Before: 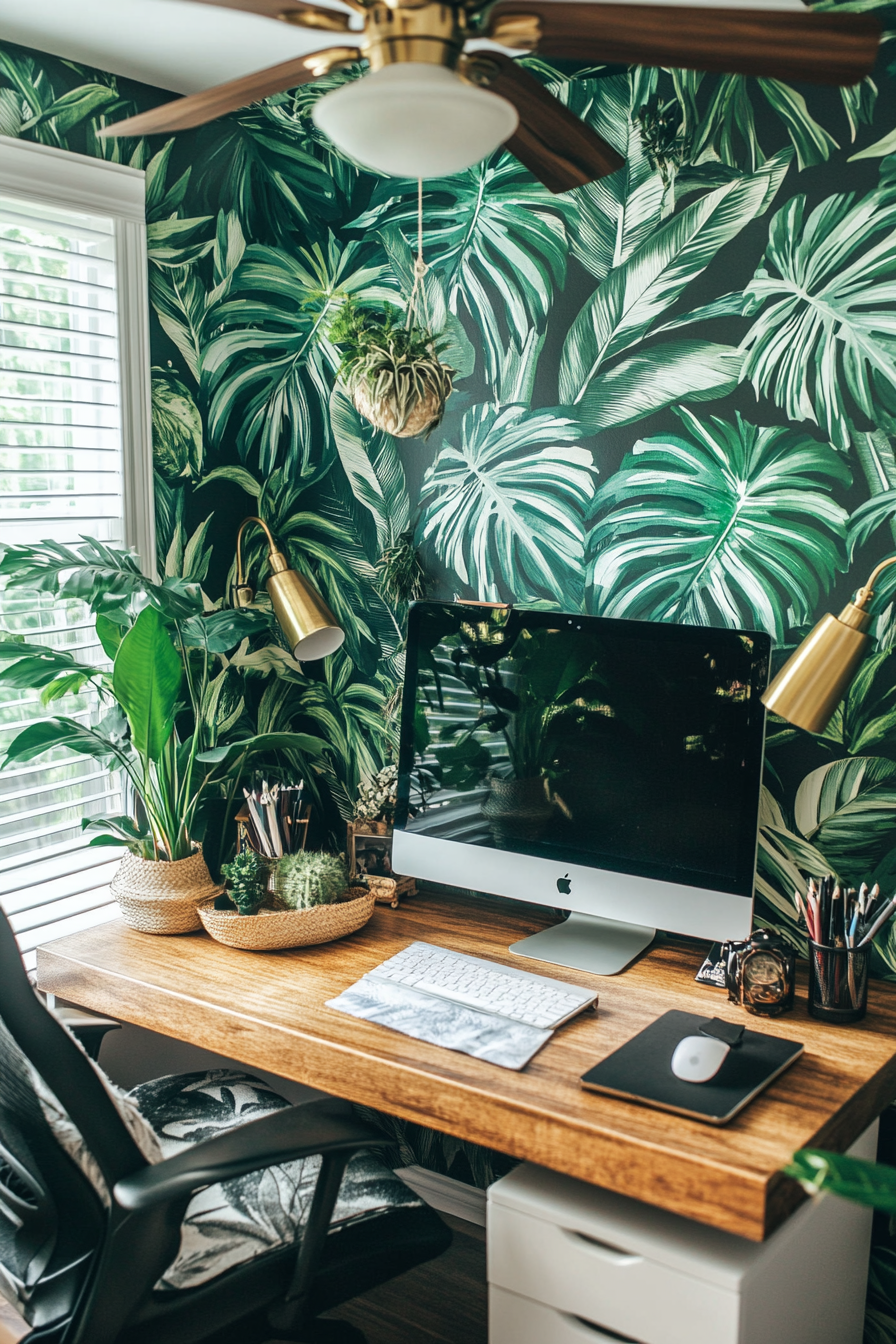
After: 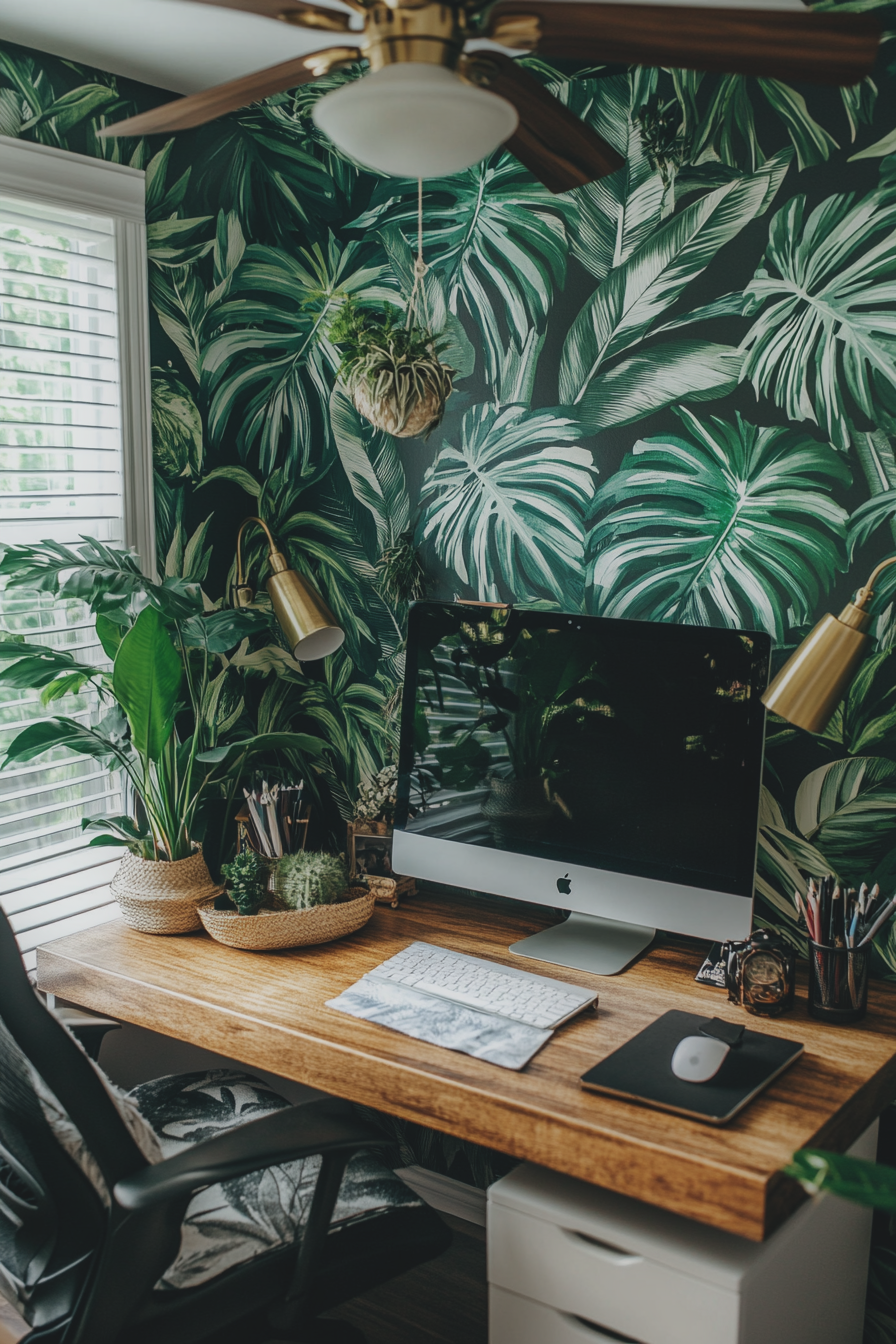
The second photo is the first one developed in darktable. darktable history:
tone equalizer: -8 EV 0.001 EV, -7 EV -0.003 EV, -6 EV 0.005 EV, -5 EV -0.023 EV, -4 EV -0.1 EV, -3 EV -0.182 EV, -2 EV 0.232 EV, -1 EV 0.703 EV, +0 EV 0.475 EV, luminance estimator HSV value / RGB max
exposure: black level correction -0.017, exposure -1.017 EV, compensate highlight preservation false
